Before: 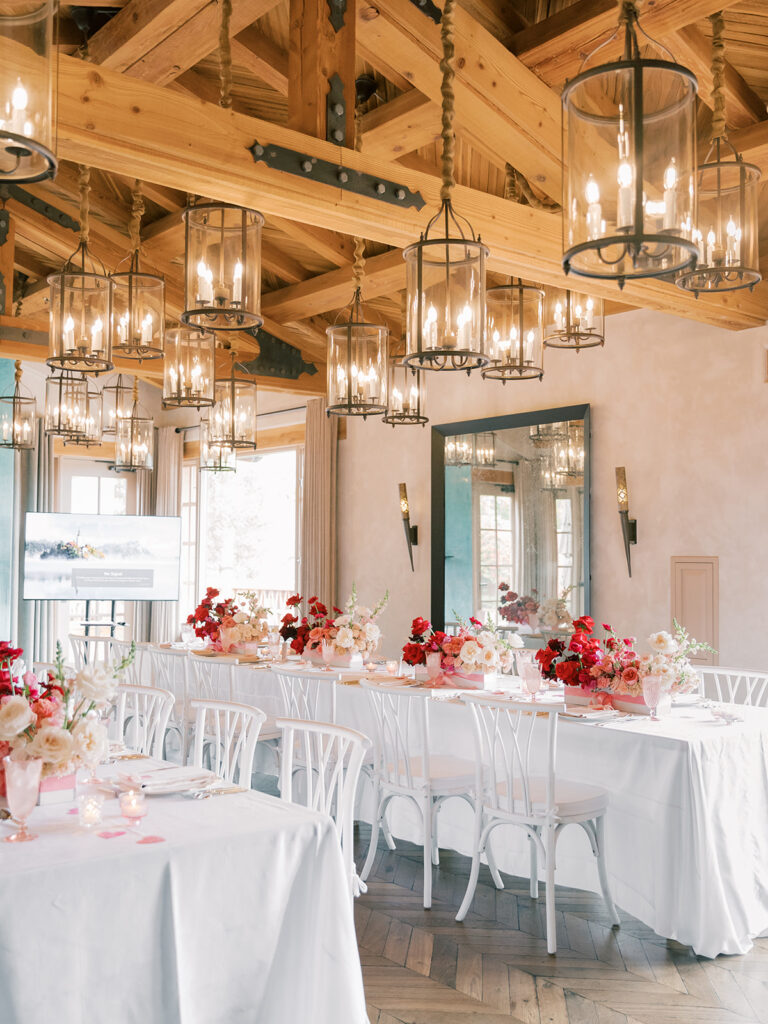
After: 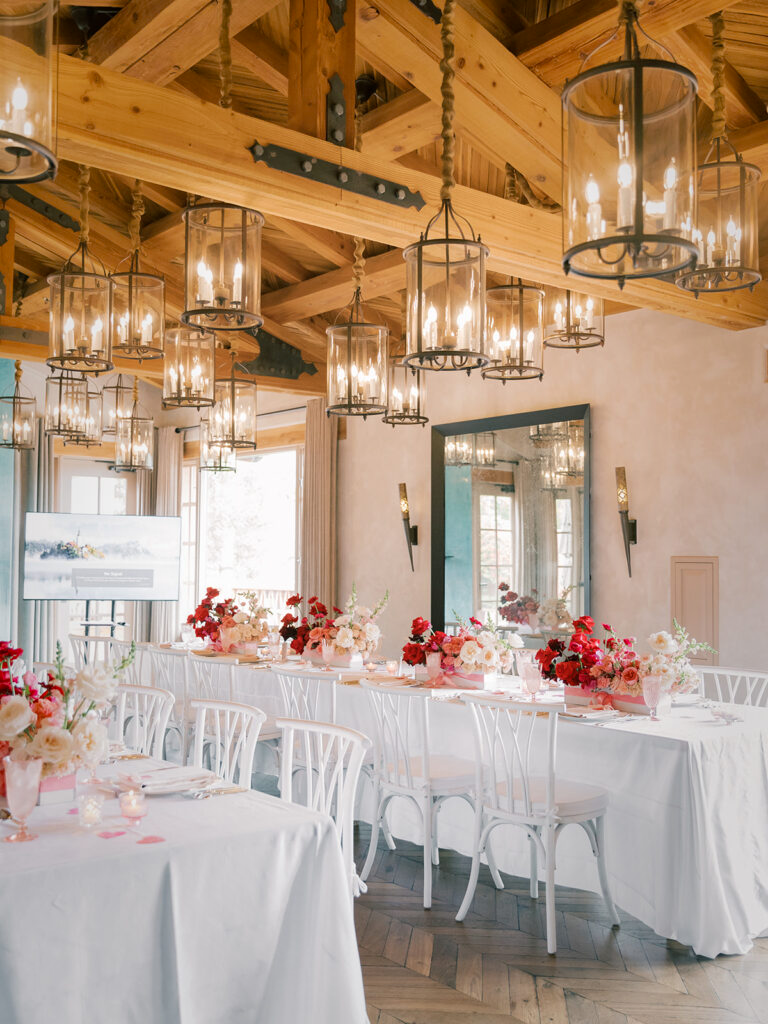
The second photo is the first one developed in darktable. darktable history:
vignetting: fall-off start 49.39%, brightness -0.248, saturation 0.15, automatic ratio true, width/height ratio 1.292, unbound false
